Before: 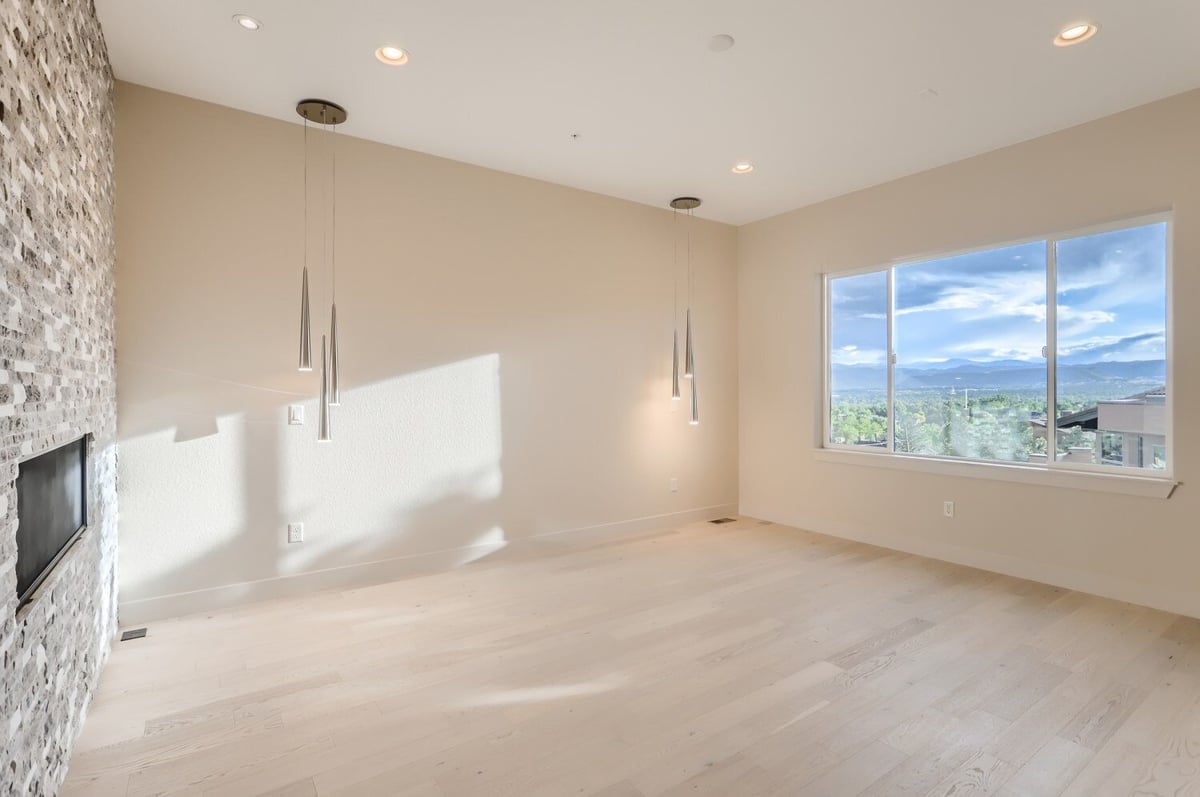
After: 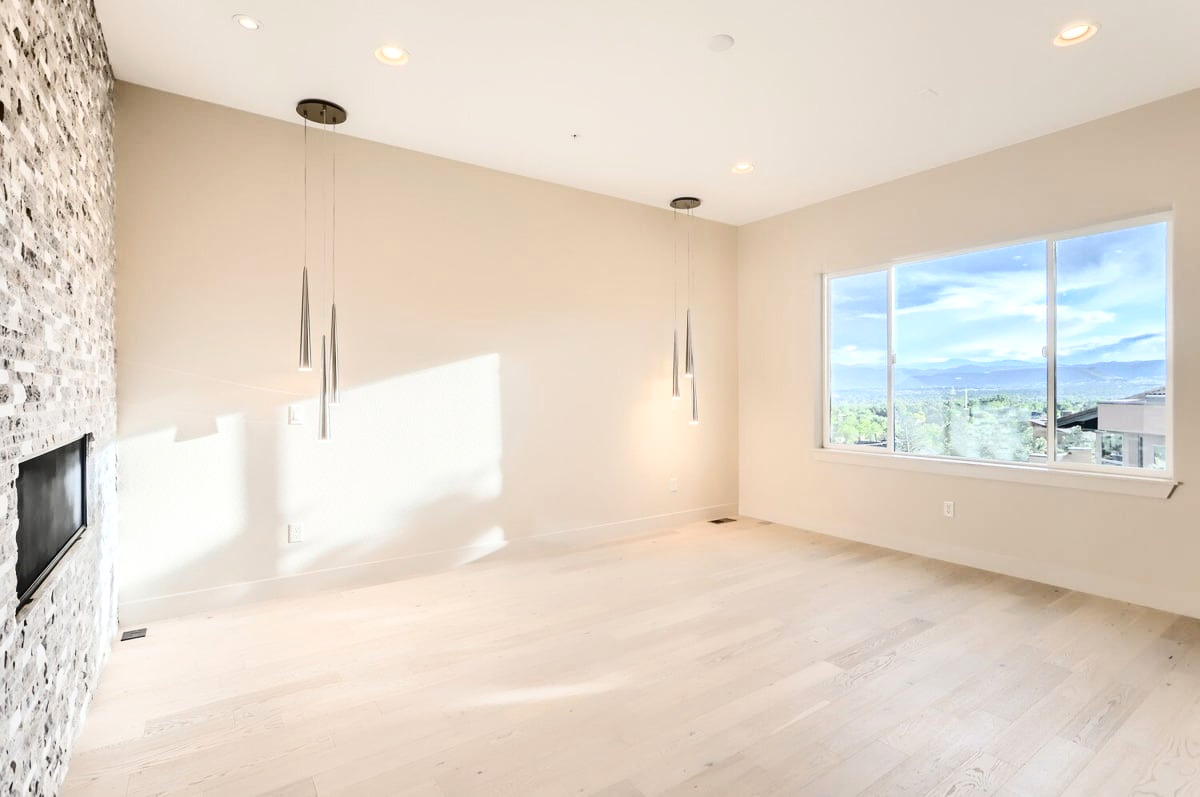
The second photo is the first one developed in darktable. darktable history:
contrast brightness saturation: contrast 0.295
exposure: exposure 0.201 EV, compensate exposure bias true, compensate highlight preservation false
